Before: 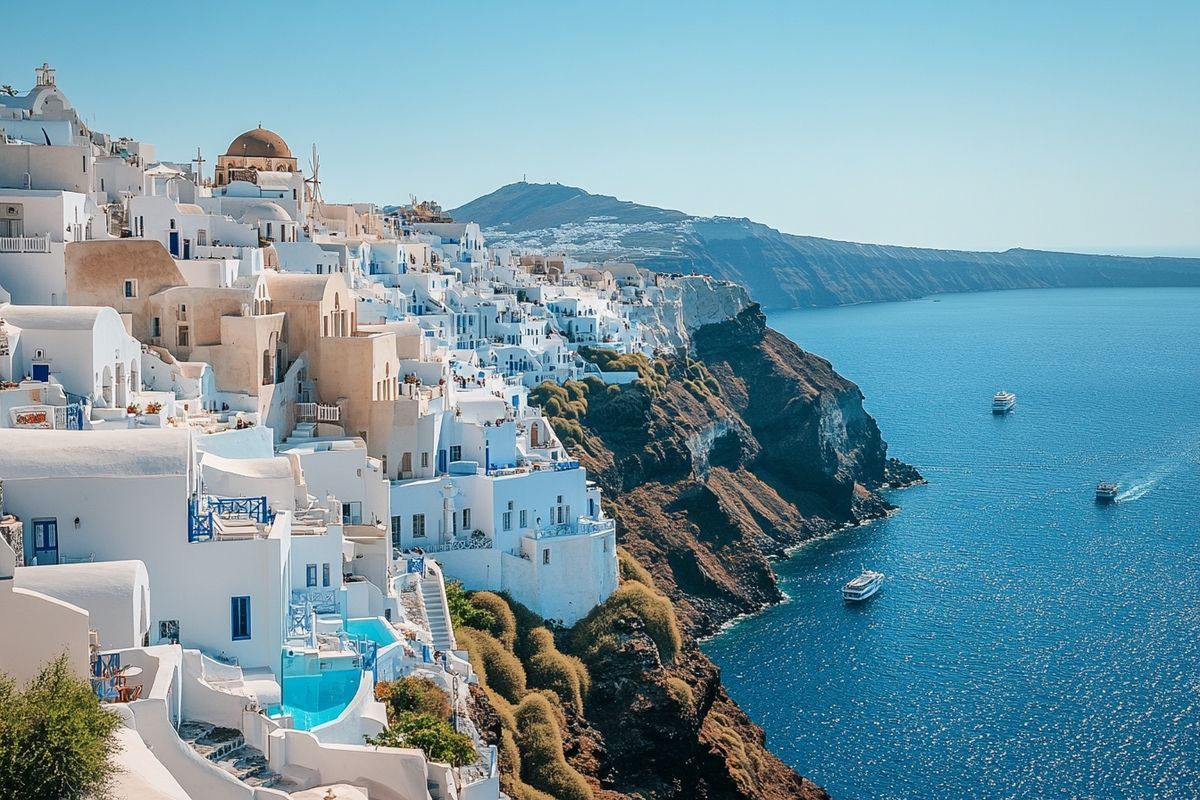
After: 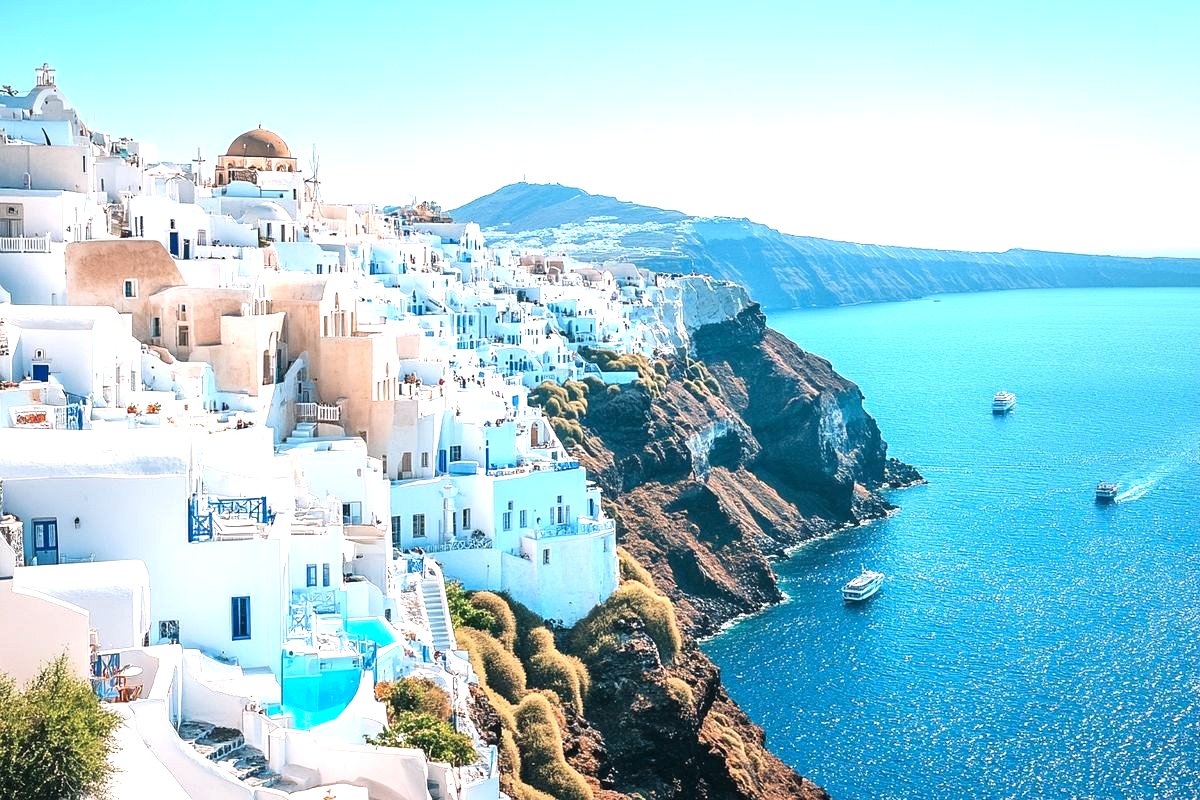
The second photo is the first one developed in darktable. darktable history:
exposure: black level correction 0, exposure 1.199 EV, compensate highlight preservation false
color correction: highlights a* -0.12, highlights b* -5.42, shadows a* -0.129, shadows b* -0.101
